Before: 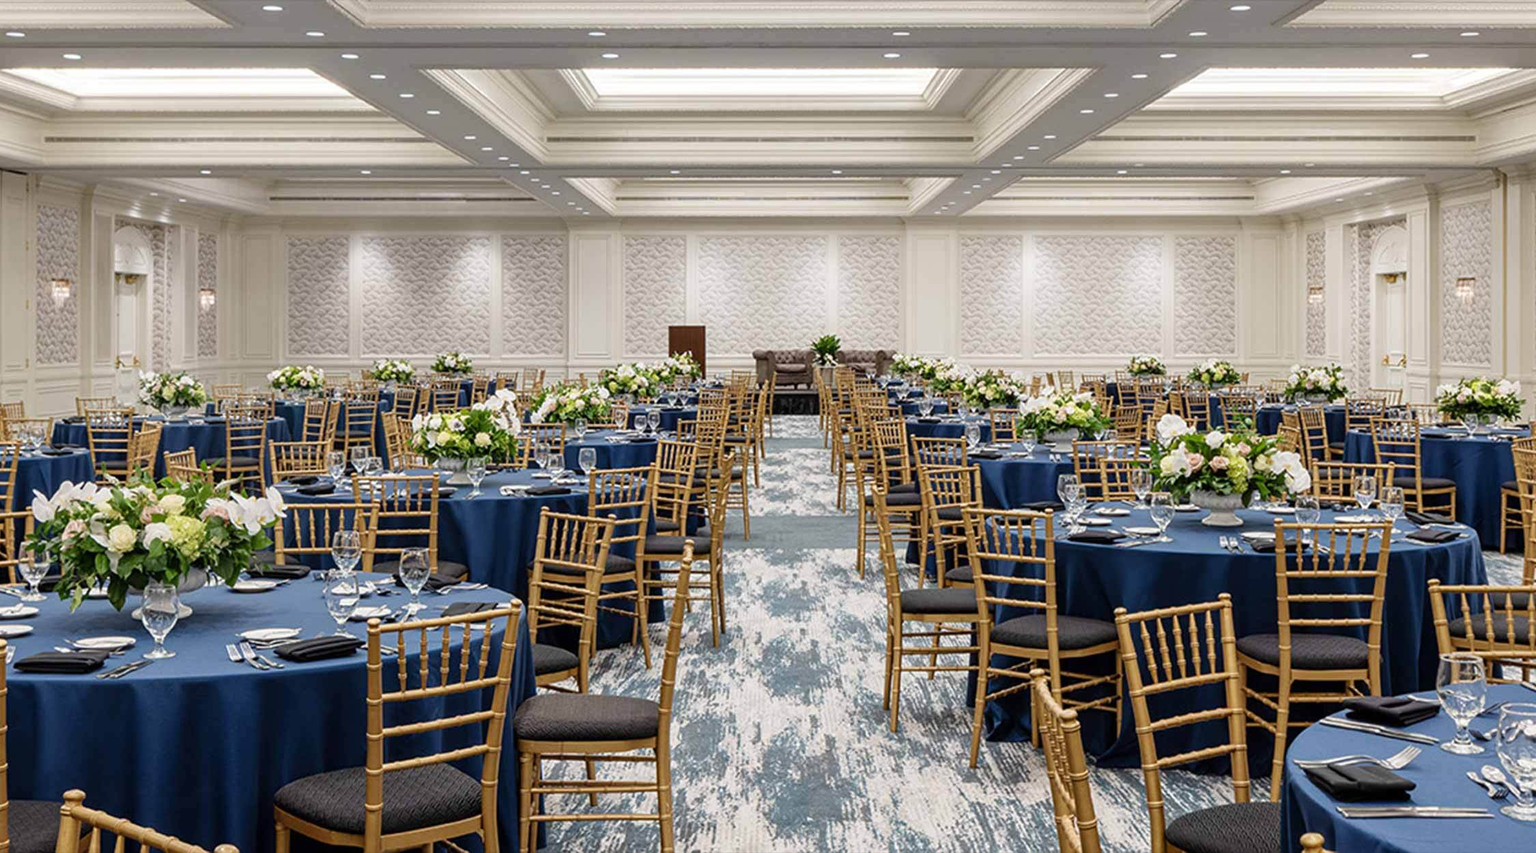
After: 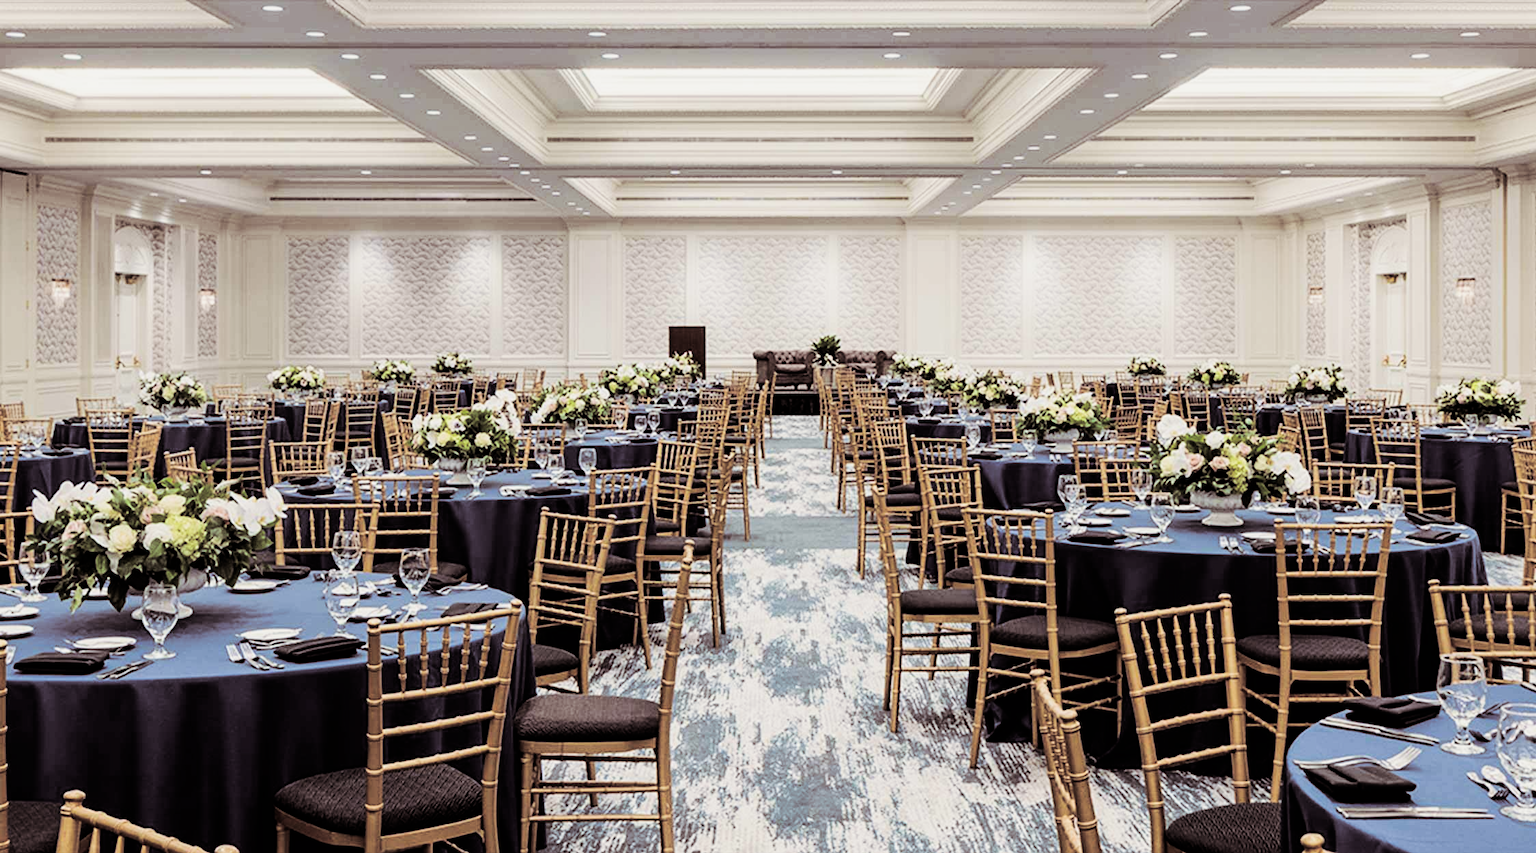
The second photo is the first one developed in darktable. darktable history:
split-toning: shadows › saturation 0.24, highlights › hue 54°, highlights › saturation 0.24
tone equalizer: -8 EV -1.08 EV, -7 EV -1.01 EV, -6 EV -0.867 EV, -5 EV -0.578 EV, -3 EV 0.578 EV, -2 EV 0.867 EV, -1 EV 1.01 EV, +0 EV 1.08 EV, edges refinement/feathering 500, mask exposure compensation -1.57 EV, preserve details no
filmic rgb: black relative exposure -7.65 EV, white relative exposure 4.56 EV, hardness 3.61
